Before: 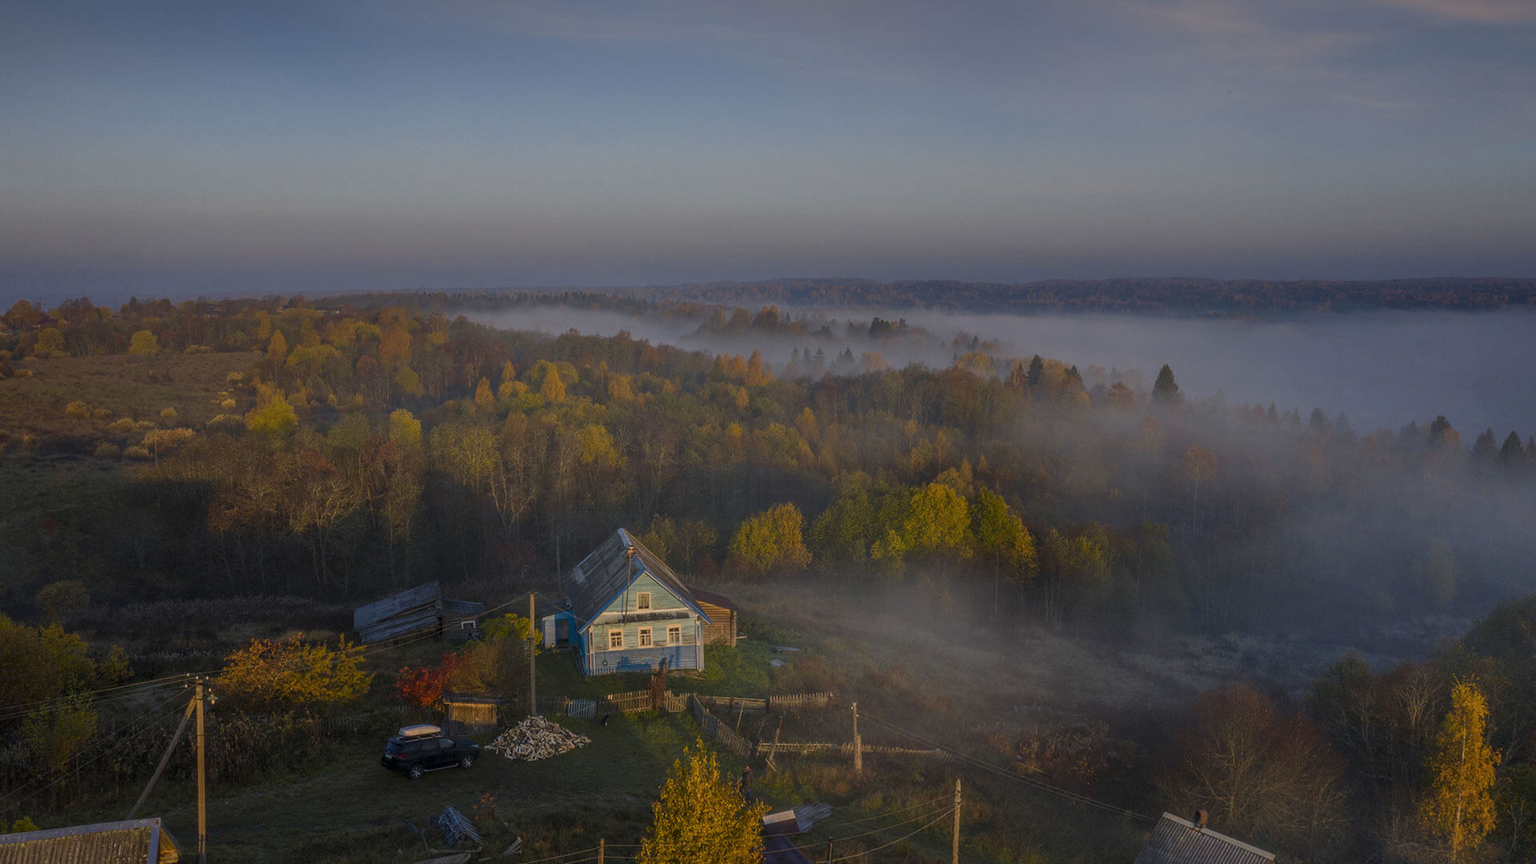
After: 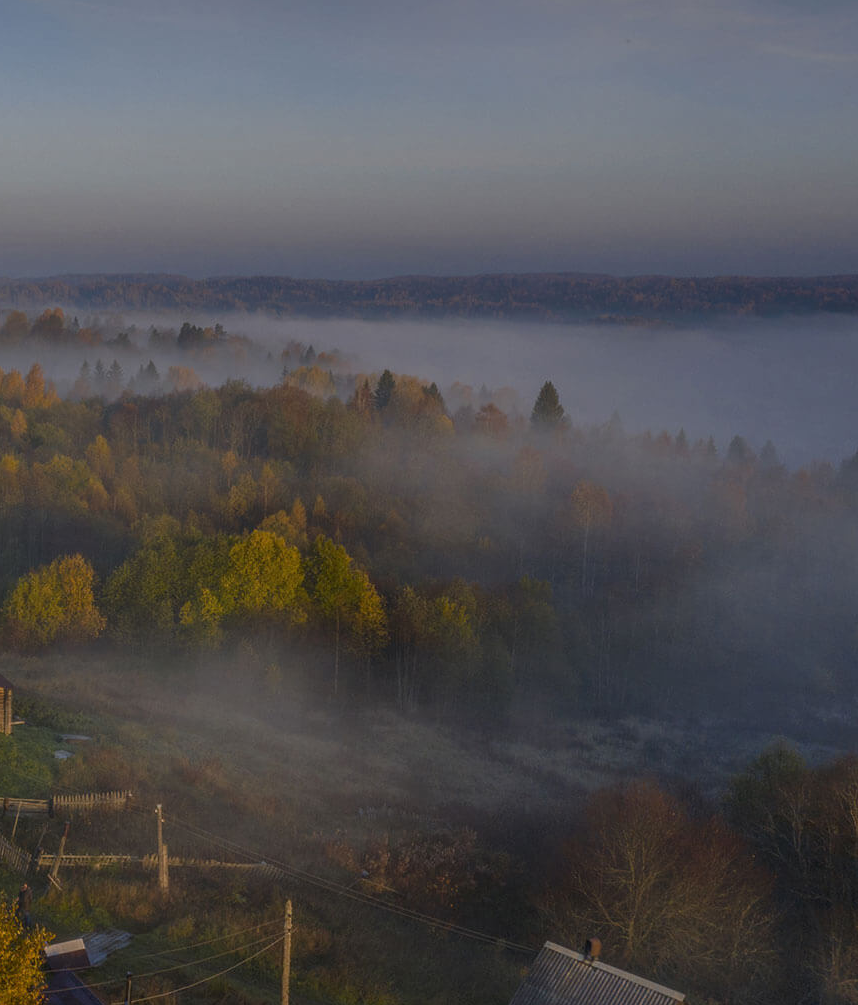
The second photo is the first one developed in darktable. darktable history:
crop: left 47.344%, top 6.921%, right 7.958%
